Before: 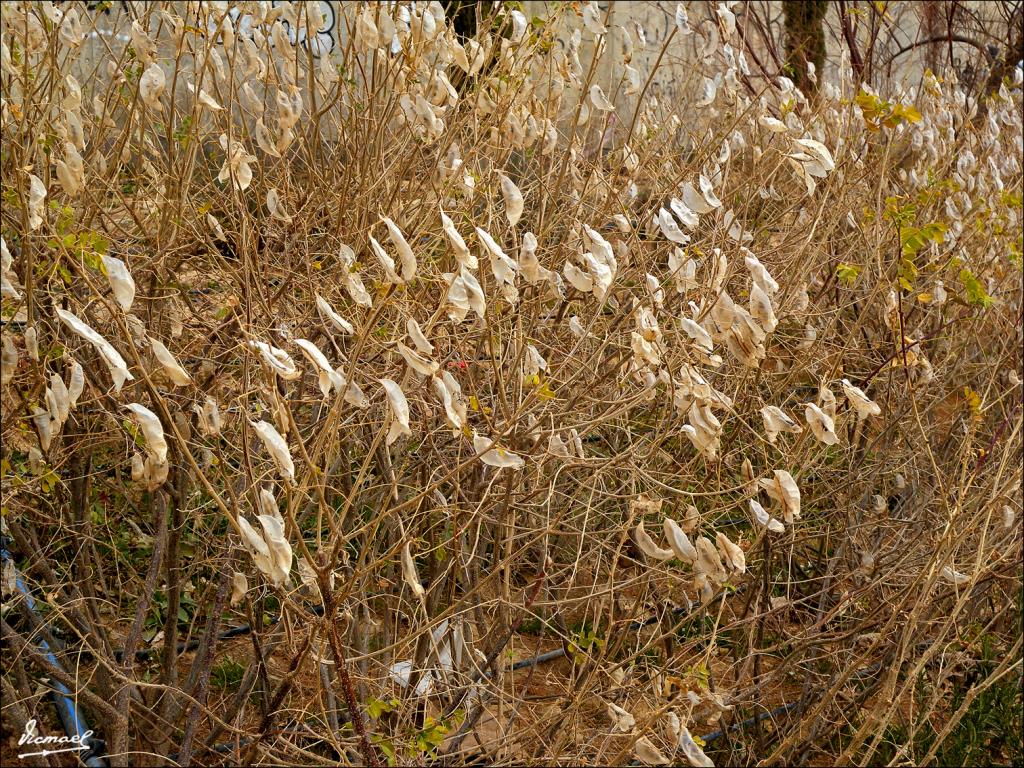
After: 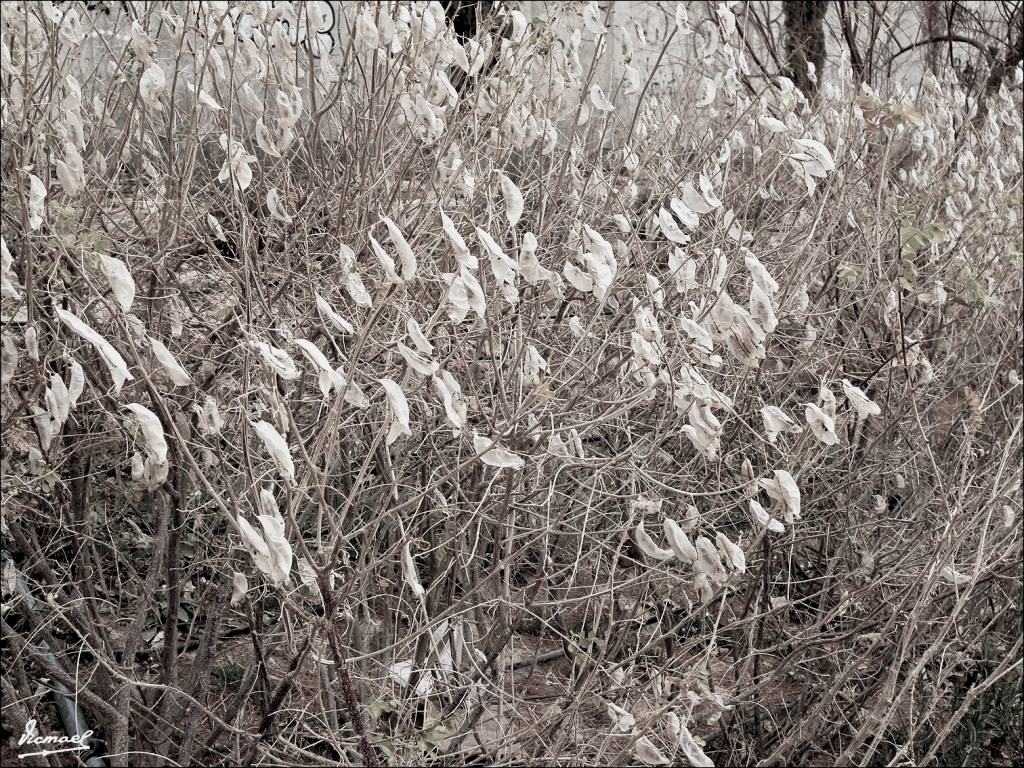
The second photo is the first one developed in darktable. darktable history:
base curve: curves: ch0 [(0, 0) (0.088, 0.125) (0.176, 0.251) (0.354, 0.501) (0.613, 0.749) (1, 0.877)], preserve colors none
exposure: black level correction 0.004, exposure 0.014 EV, compensate highlight preservation false
color contrast: green-magenta contrast 0.3, blue-yellow contrast 0.15
